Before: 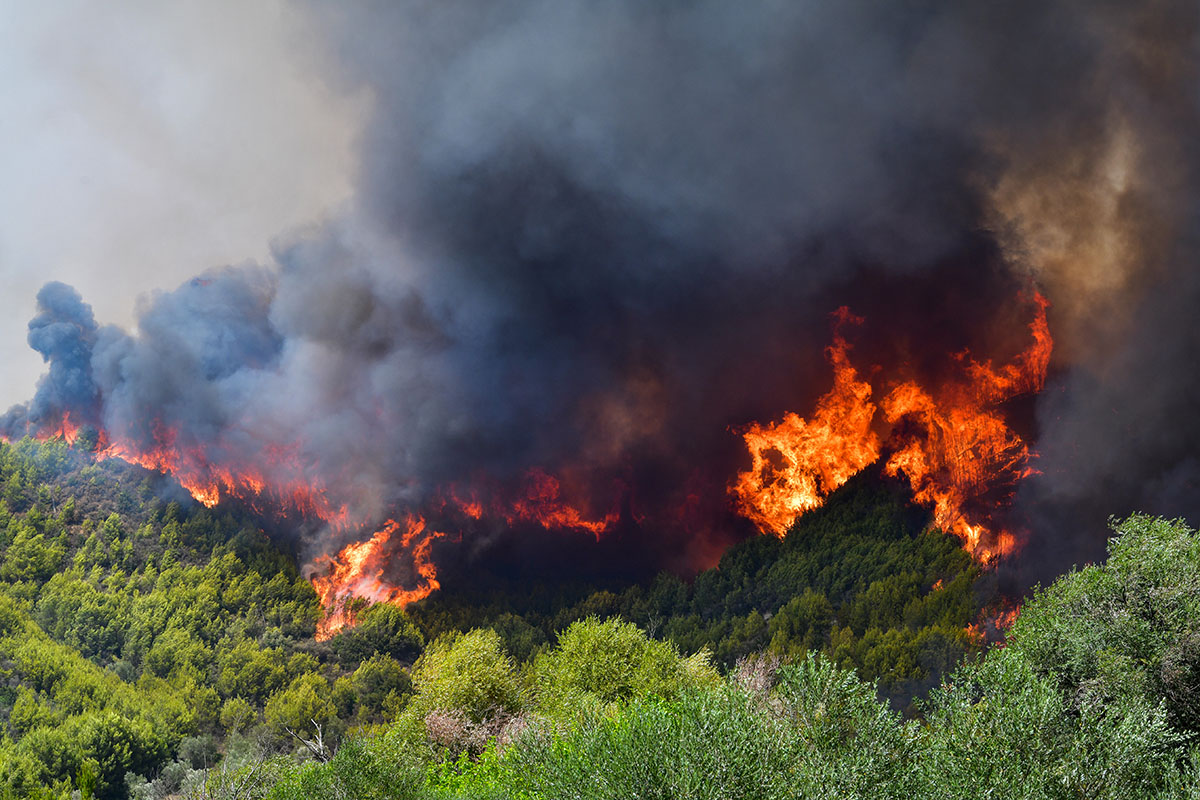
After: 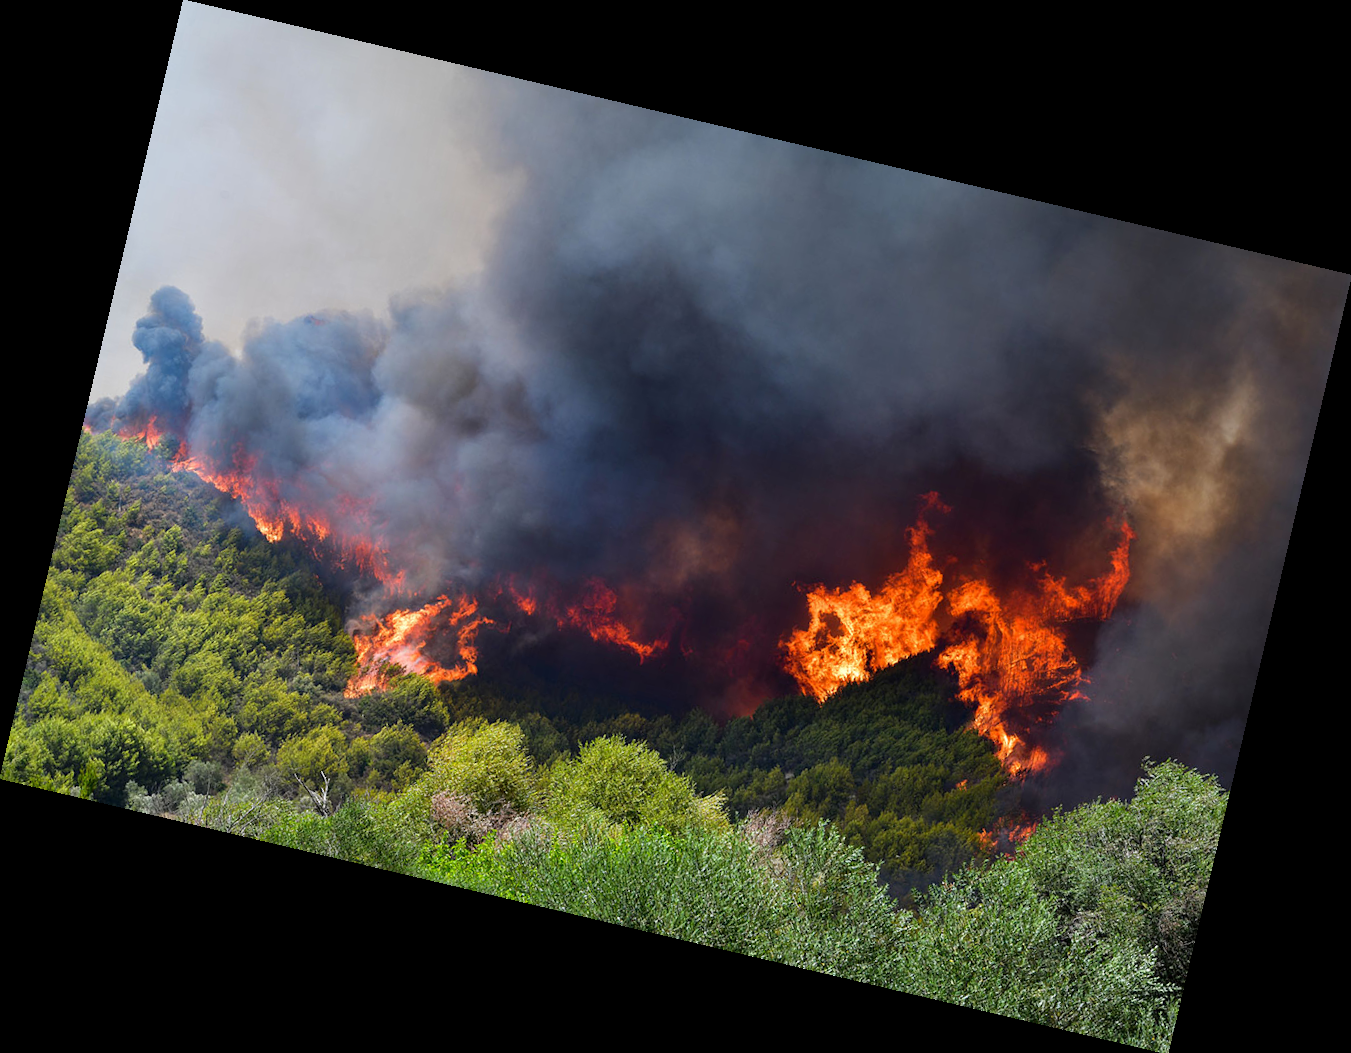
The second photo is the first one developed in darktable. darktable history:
tone equalizer: on, module defaults
rotate and perspective: rotation 13.27°, automatic cropping off
